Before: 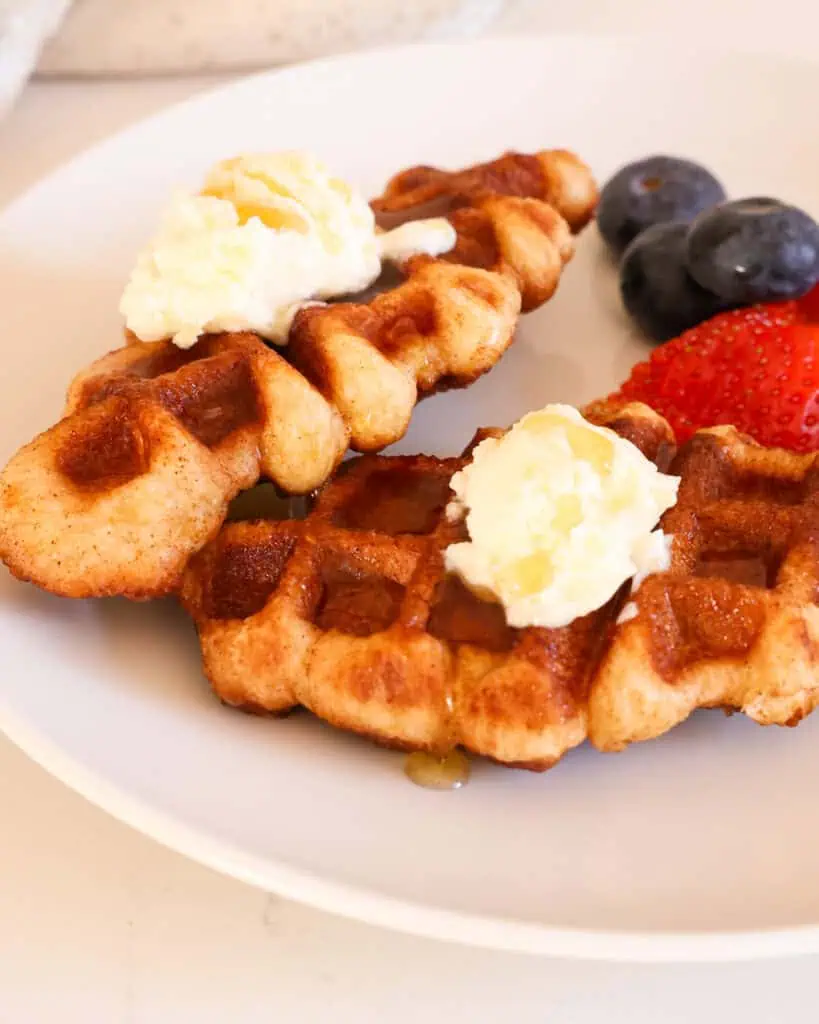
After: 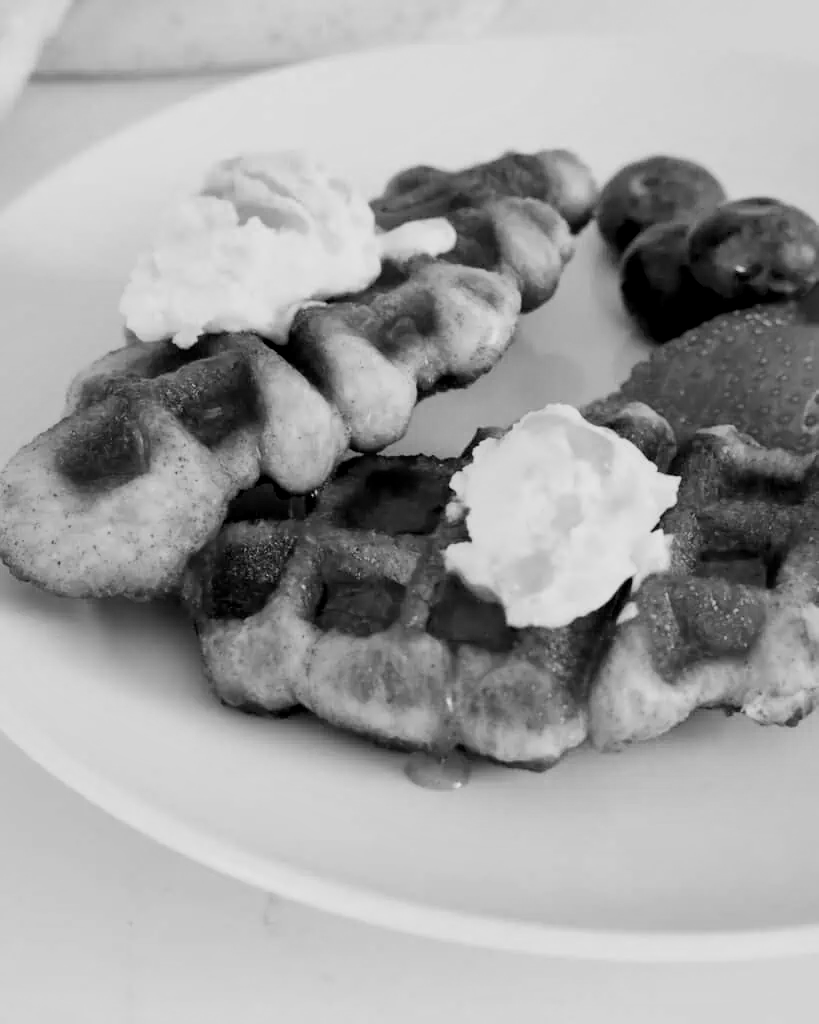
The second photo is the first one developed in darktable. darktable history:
exposure: compensate highlight preservation false
local contrast: mode bilateral grid, contrast 20, coarseness 51, detail 132%, midtone range 0.2
color calibration: output gray [0.18, 0.41, 0.41, 0], illuminant custom, x 0.389, y 0.387, temperature 3844.2 K
filmic rgb: black relative exposure -7.88 EV, white relative exposure 4.17 EV, hardness 4.07, latitude 51.33%, contrast 1.013, shadows ↔ highlights balance 5.49%
